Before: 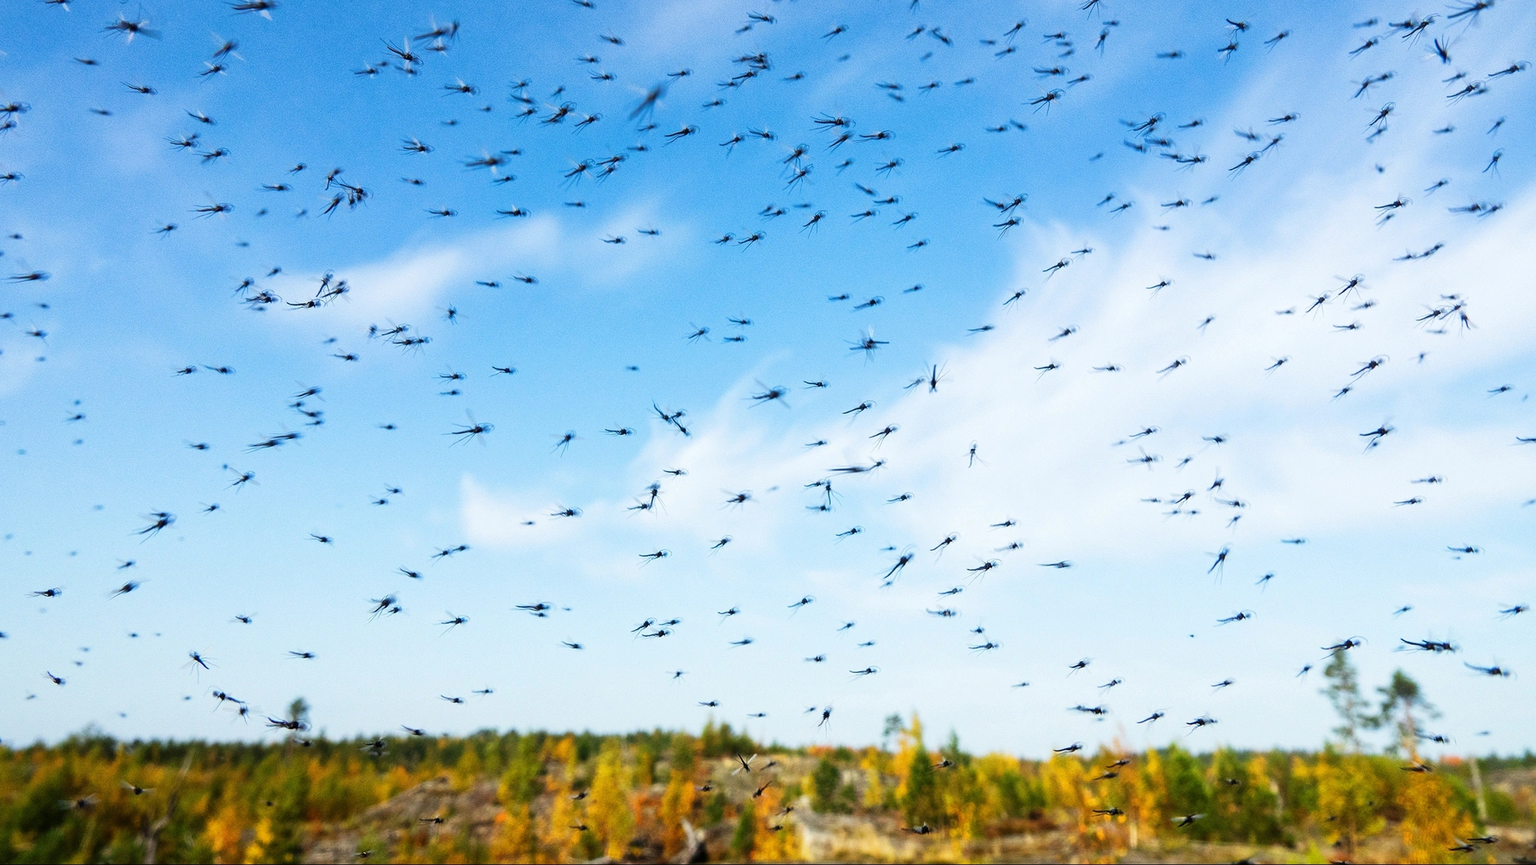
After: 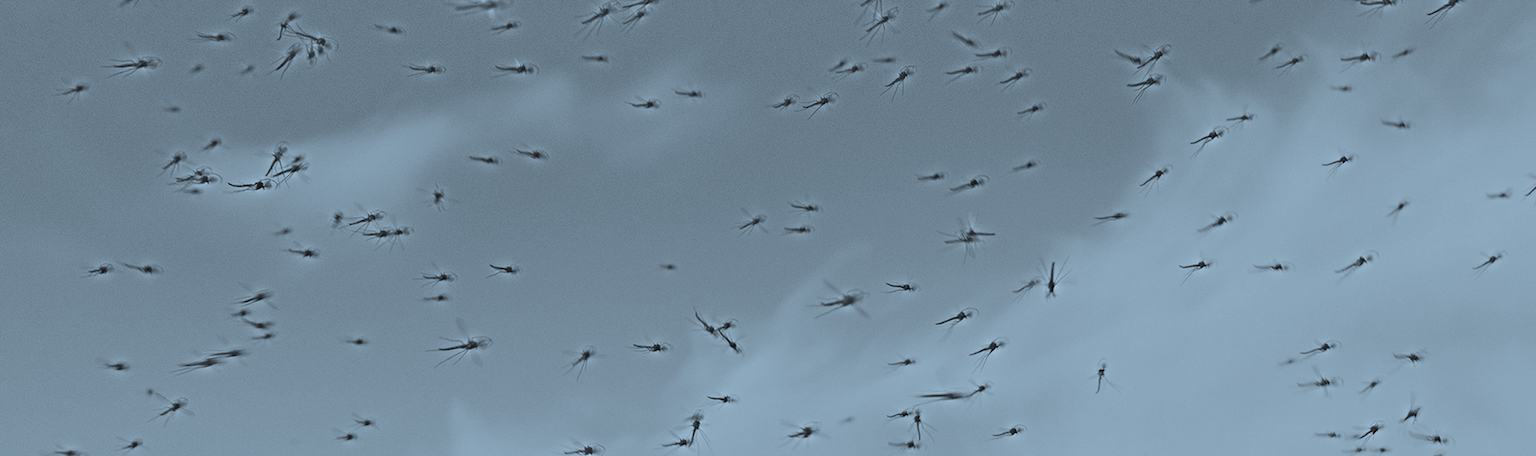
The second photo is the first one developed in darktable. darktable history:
highpass: sharpness 25.84%, contrast boost 14.94%
color correction: highlights a* -9.73, highlights b* -21.22
exposure: exposure 1.15 EV, compensate highlight preservation false
crop: left 7.036%, top 18.398%, right 14.379%, bottom 40.043%
